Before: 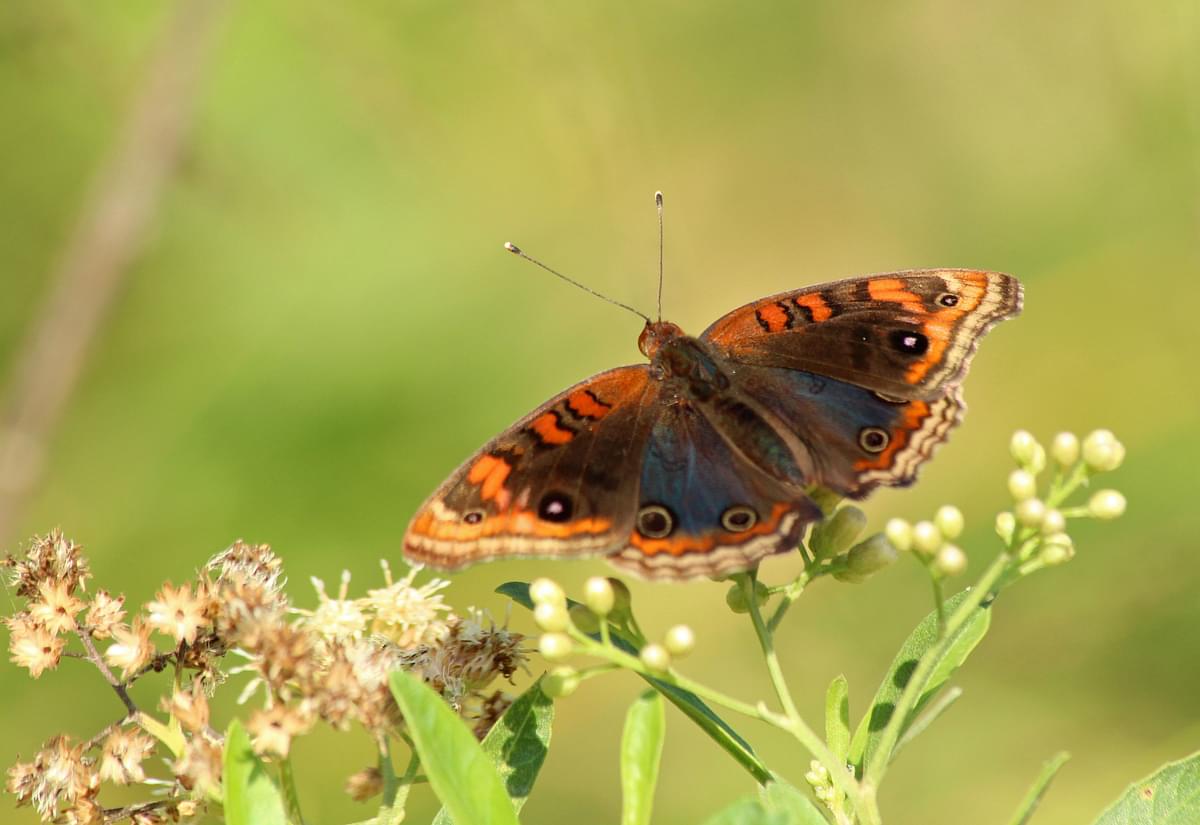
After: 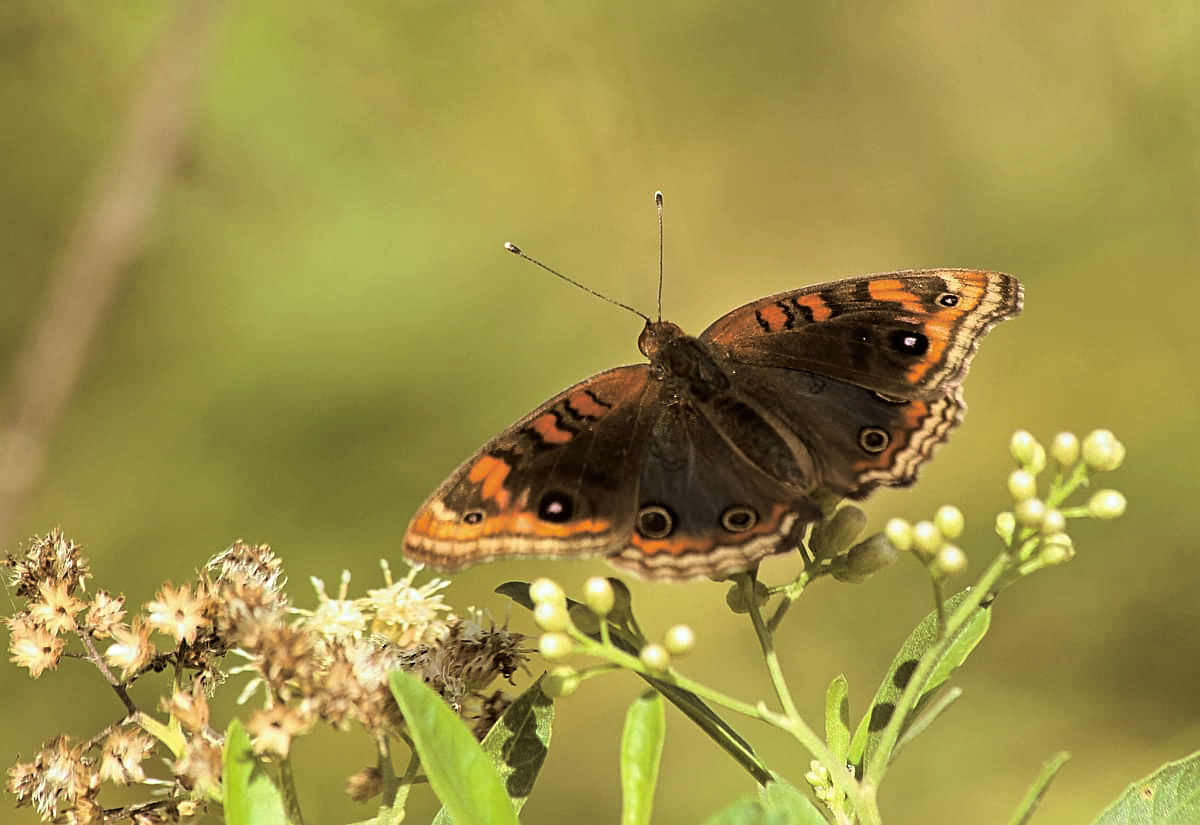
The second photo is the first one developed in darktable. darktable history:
sharpen: on, module defaults
white balance: red 1, blue 1
contrast brightness saturation: contrast 0.07, brightness -0.13, saturation 0.06
split-toning: shadows › hue 37.98°, highlights › hue 185.58°, balance -55.261
